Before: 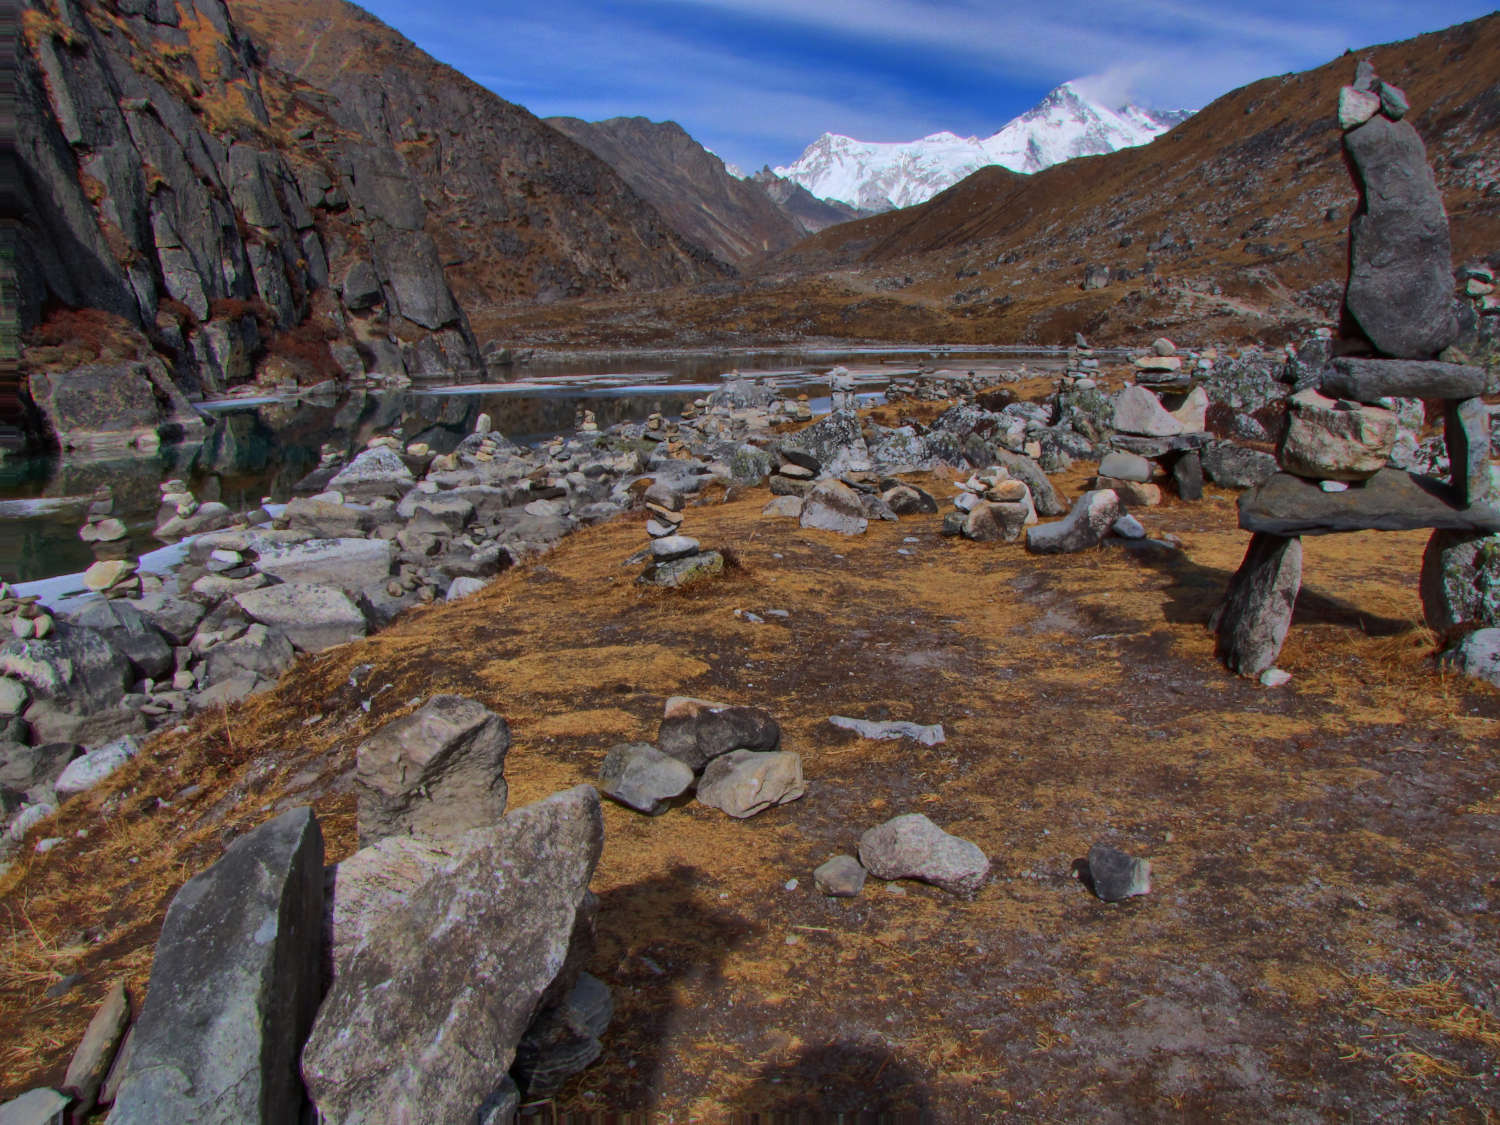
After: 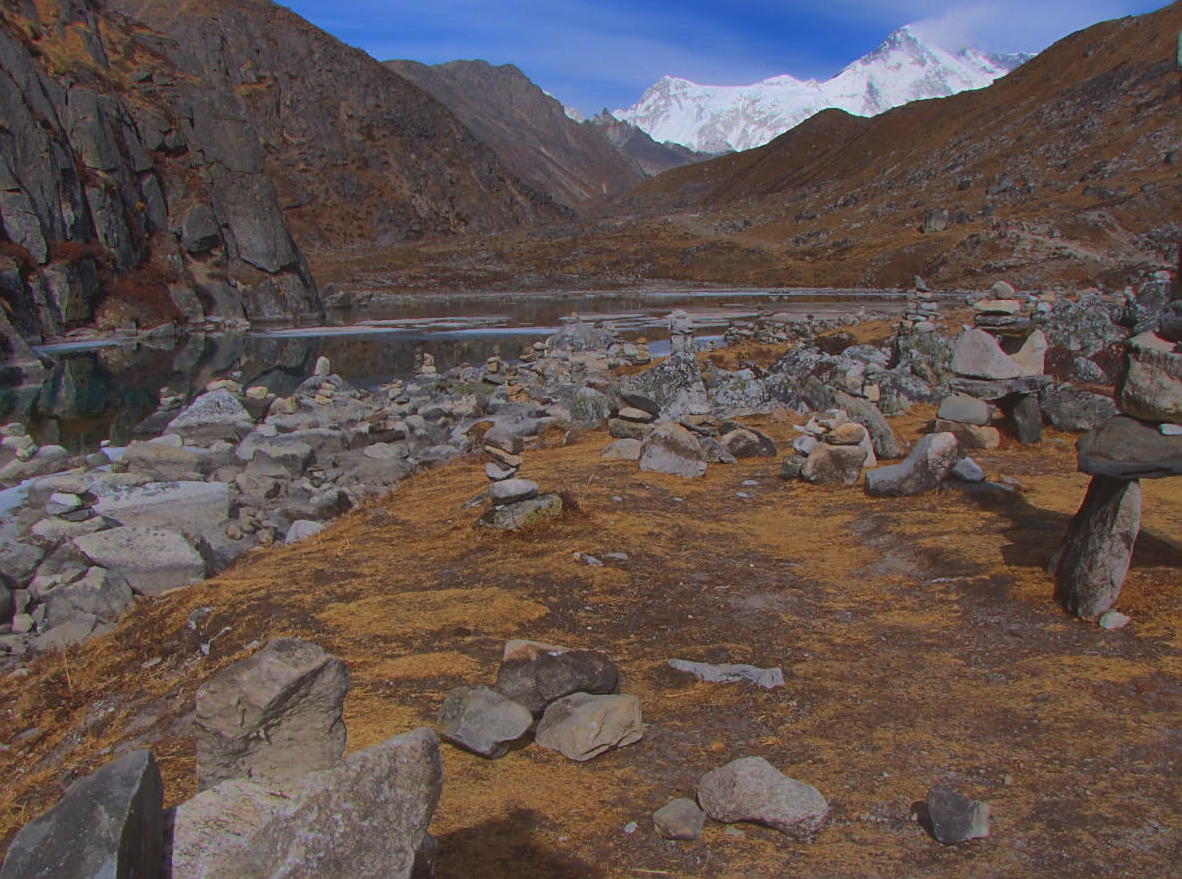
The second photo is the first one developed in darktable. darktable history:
sharpen: on, module defaults
contrast equalizer: octaves 7, y [[0.6 ×6], [0.55 ×6], [0 ×6], [0 ×6], [0 ×6]], mix -1
crop and rotate: left 10.77%, top 5.1%, right 10.41%, bottom 16.76%
local contrast: mode bilateral grid, contrast 20, coarseness 50, detail 102%, midtone range 0.2
